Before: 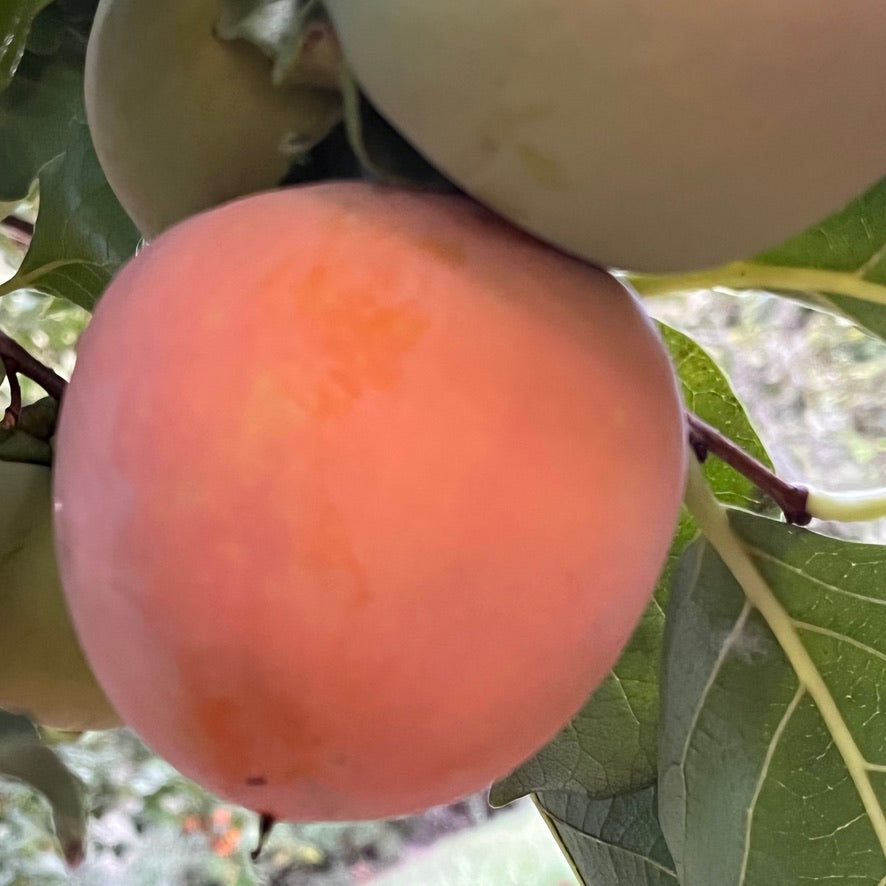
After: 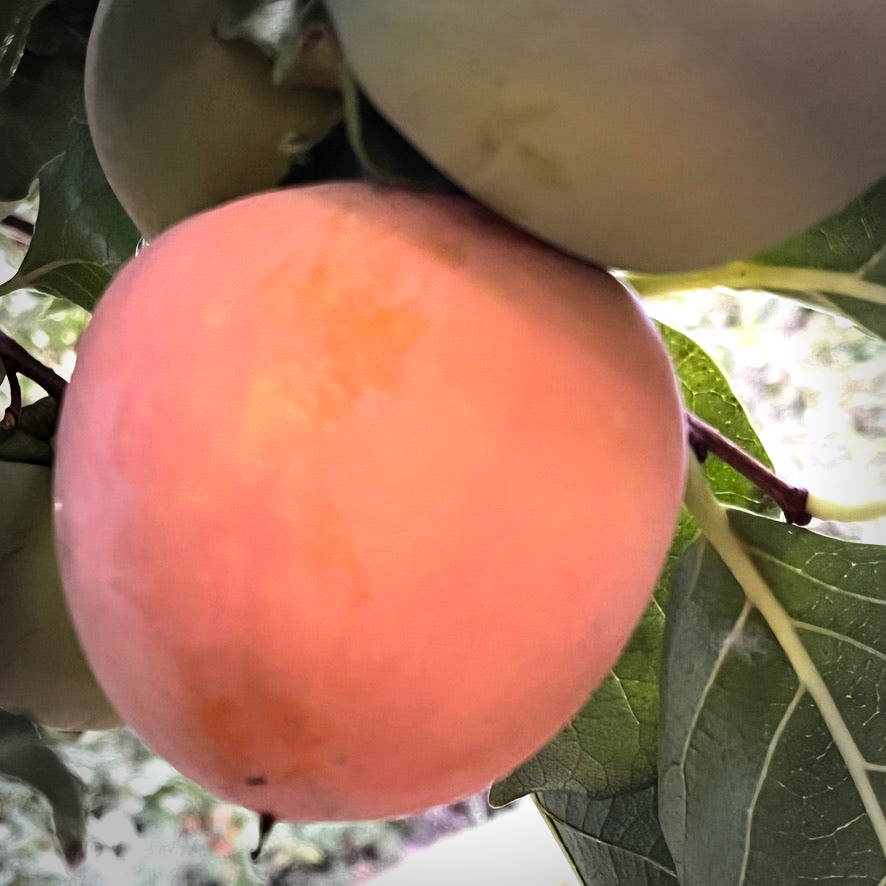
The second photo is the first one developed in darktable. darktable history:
velvia: on, module defaults
tone equalizer: -8 EV -0.75 EV, -7 EV -0.7 EV, -6 EV -0.6 EV, -5 EV -0.4 EV, -3 EV 0.4 EV, -2 EV 0.6 EV, -1 EV 0.7 EV, +0 EV 0.75 EV, edges refinement/feathering 500, mask exposure compensation -1.57 EV, preserve details no
vignetting: fall-off radius 31.48%, brightness -0.472
